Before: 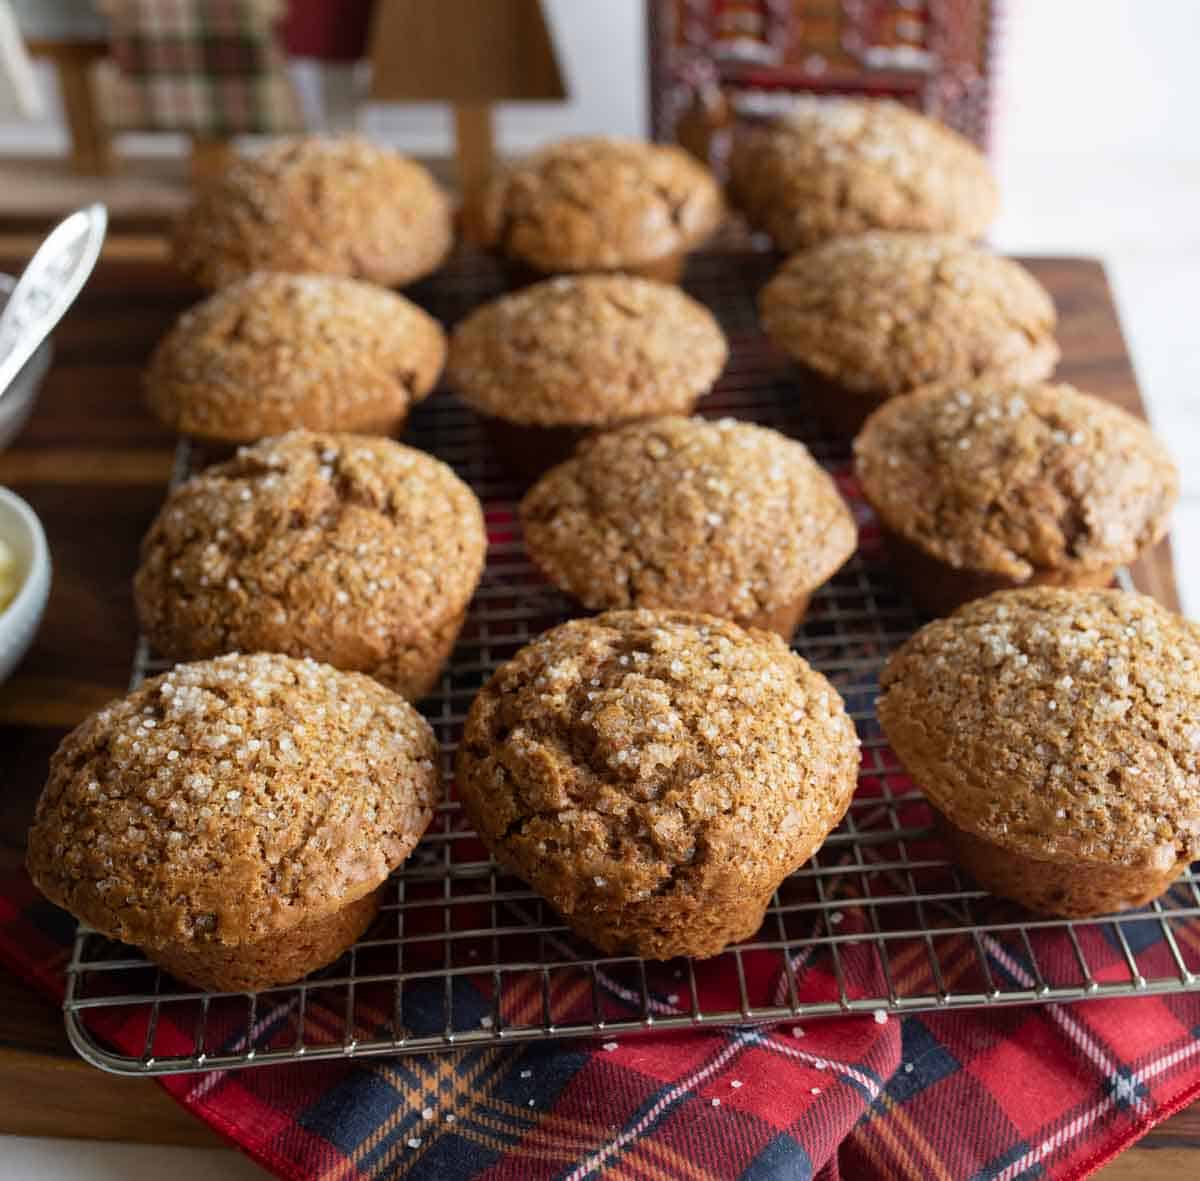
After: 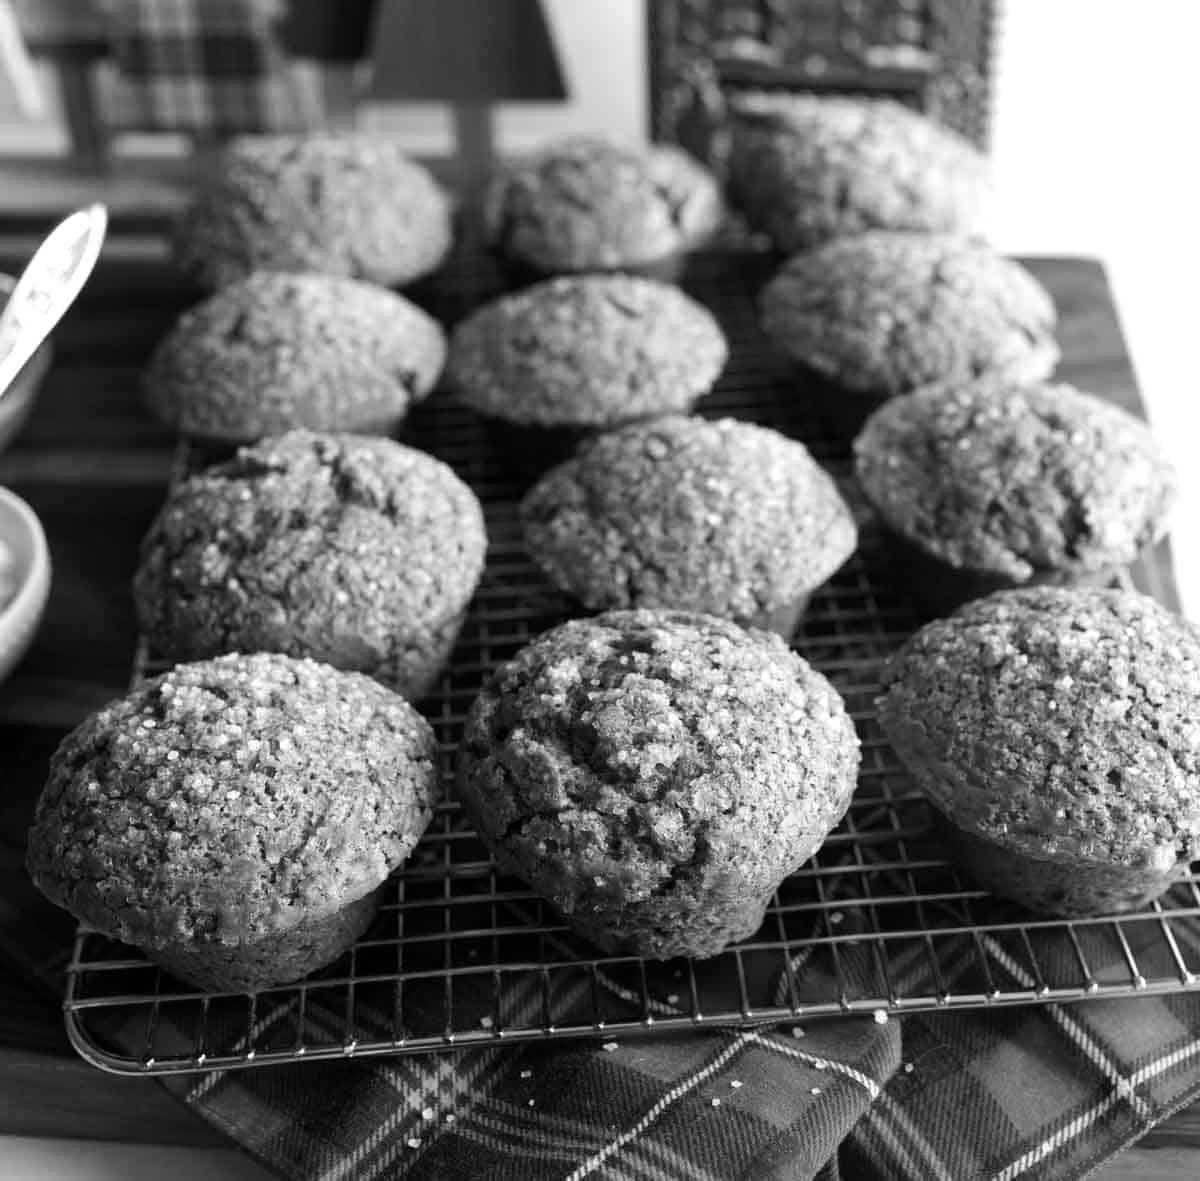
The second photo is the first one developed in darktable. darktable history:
tone equalizer: -8 EV -0.417 EV, -7 EV -0.389 EV, -6 EV -0.333 EV, -5 EV -0.222 EV, -3 EV 0.222 EV, -2 EV 0.333 EV, -1 EV 0.389 EV, +0 EV 0.417 EV, edges refinement/feathering 500, mask exposure compensation -1.57 EV, preserve details no
color balance rgb: perceptual saturation grading › global saturation 30%, global vibrance 20%
monochrome: on, module defaults
